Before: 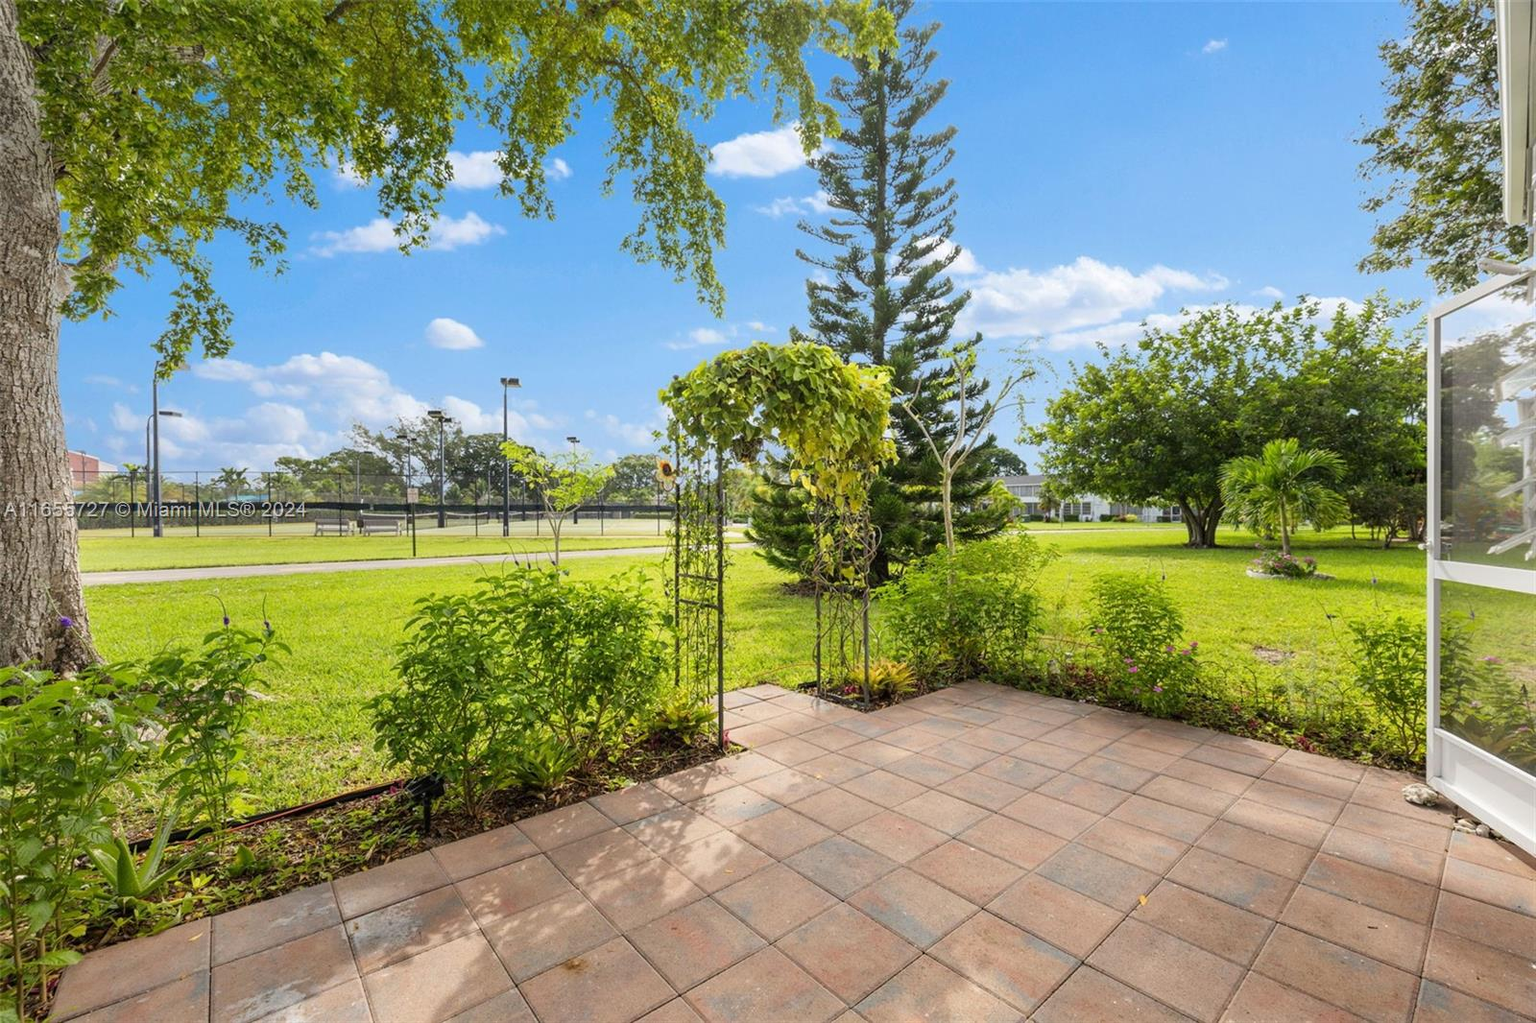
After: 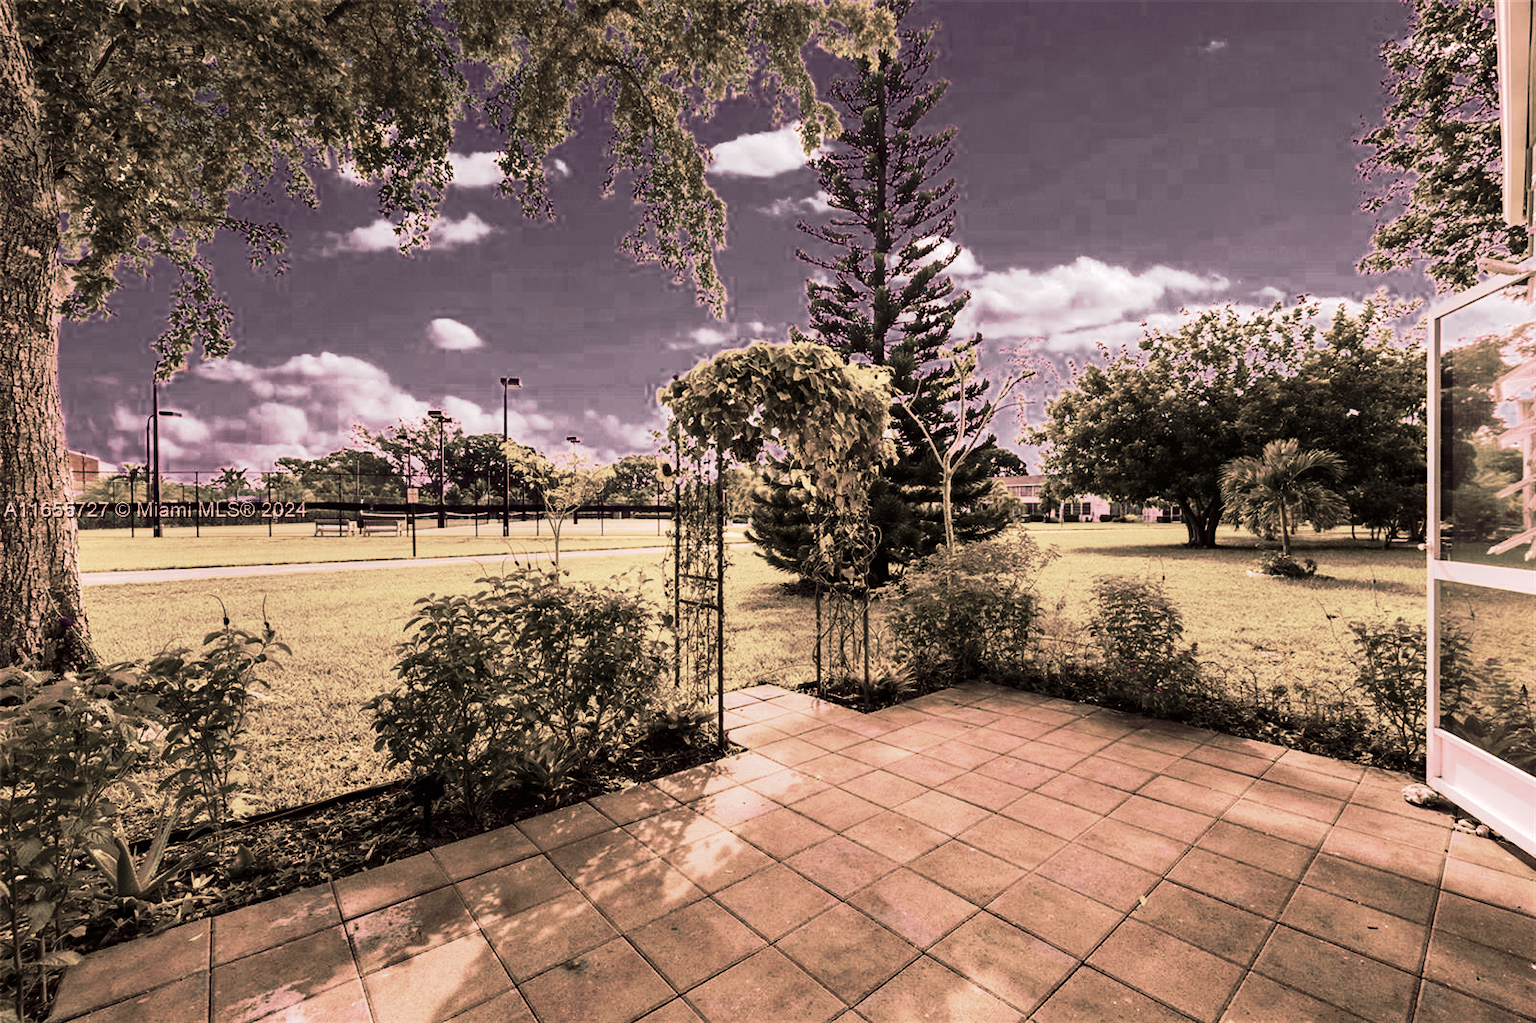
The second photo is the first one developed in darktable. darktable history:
tone curve: curves: ch0 [(0, 0) (0.003, 0.005) (0.011, 0.006) (0.025, 0.004) (0.044, 0.004) (0.069, 0.007) (0.1, 0.014) (0.136, 0.018) (0.177, 0.034) (0.224, 0.065) (0.277, 0.089) (0.335, 0.143) (0.399, 0.219) (0.468, 0.327) (0.543, 0.455) (0.623, 0.63) (0.709, 0.786) (0.801, 0.87) (0.898, 0.922) (1, 1)], preserve colors none
color look up table: target L [97.32, 93.88, 76.67, 79.6, 78.88, 74.4, 73.16, 65.92, 64.3, 62.83, 59.46, 45.08, 37.97, 35.93, 34.45, 9.781, 200.42, 101.54, 81.94, 70.3, 73.59, 57.03, 57.37, 59.52, 45.11, 45.66, 40.91, 17.98, 64.64, 57.13, 74.39, 54.4, 40.21, 53.6, 45.04, 56.36, 32.59, 39.95, 30.57, 27.72, 13.6, 31.36, 5.83, 1.911, 82.71, 57.66, 59.1, 42.72, 35.27], target a [-2.28, 0.003, -2.989, 0.247, 12.21, 7.286, 7.475, 6.532, 0.811, 1.031, 0.466, -0.318, -1.511, 4.74, 1.439, -0.937, 0, 0, 16.52, 15.75, 12.88, 6.198, 3.928, 9.695, 10.05, 3.189, 13.2, 10.68, 13.52, 4.77, 20.41, 10.46, 11.83, 12.96, 11.23, 4.353, 10.14, 12.32, 15.26, 19.63, 21.91, 12.45, 30.7, 12.68, -0.881, 3.749, 0.092, 7.888, 10.43], target b [36.31, 39.87, 9.208, 24.15, 13.45, 17.81, 16.56, 11.79, 9.819, 9.341, 5.469, 8.78, 7.628, 6.499, 3.308, 6.355, 0, -0.001, 23.8, 8.686, 16.94, 9.168, 8.747, 6.054, 8.564, 9.196, 9.353, 7.592, -2.321, -2.7, 5.876, -3.155, -8.392, -5.041, -3.465, 6.031, -4.733, -0.523, -7.445, -4.076, -10.01, -5.209, -18.18, 2.791, -0.317, -2.12, -0.342, -3.795, -5.564], num patches 49
